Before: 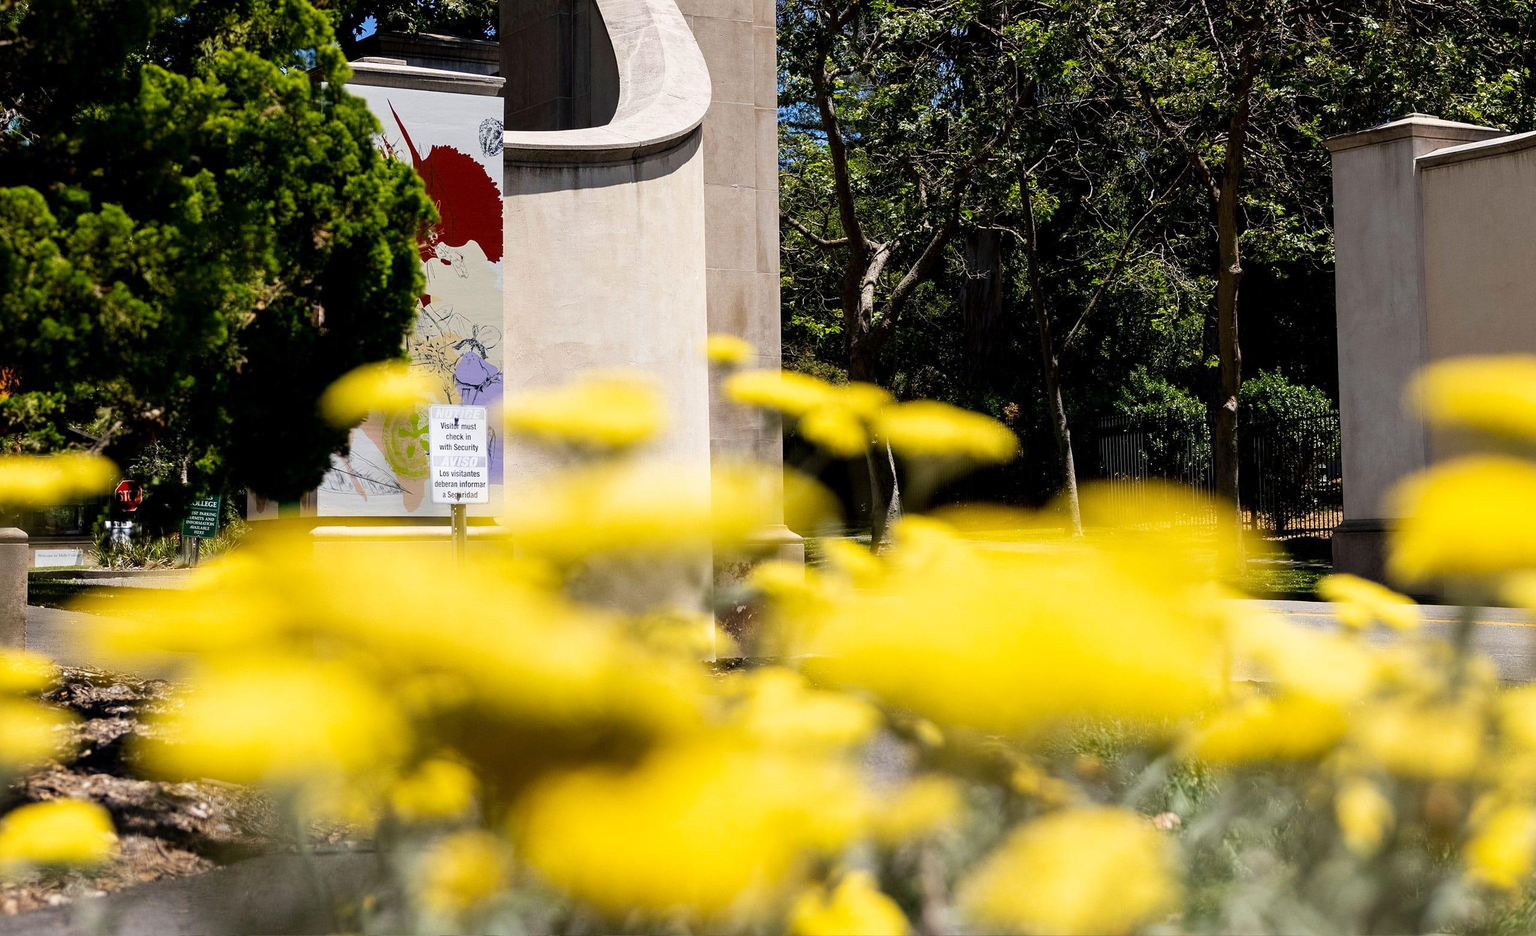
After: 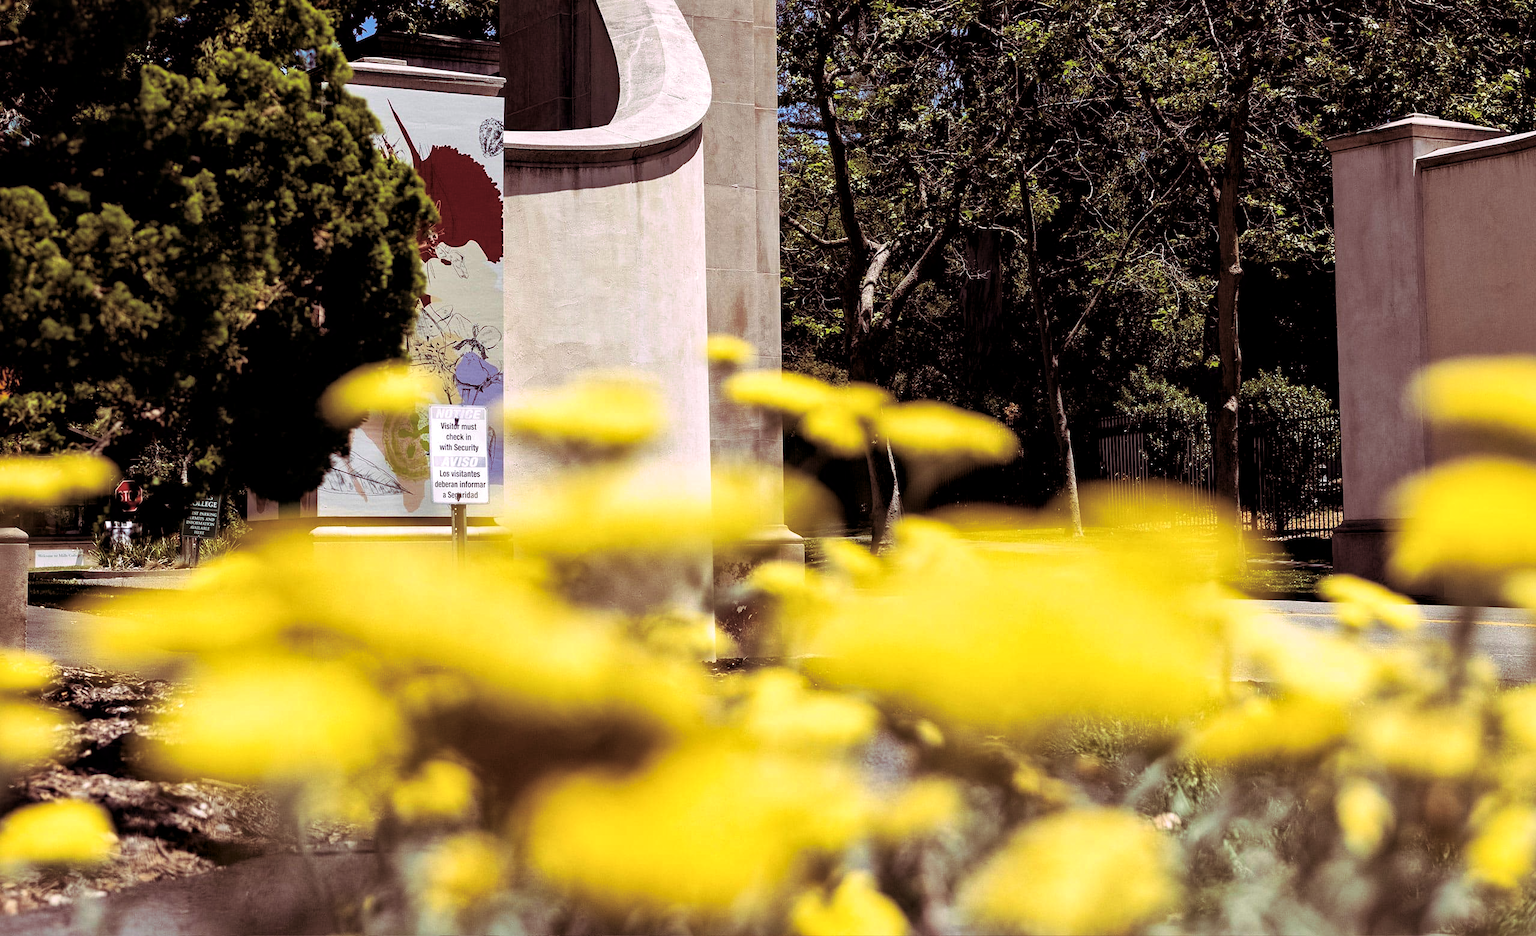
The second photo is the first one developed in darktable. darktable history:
color balance rgb: linear chroma grading › global chroma -0.67%, saturation formula JzAzBz (2021)
local contrast: mode bilateral grid, contrast 20, coarseness 50, detail 159%, midtone range 0.2
split-toning: highlights › hue 298.8°, highlights › saturation 0.73, compress 41.76%
